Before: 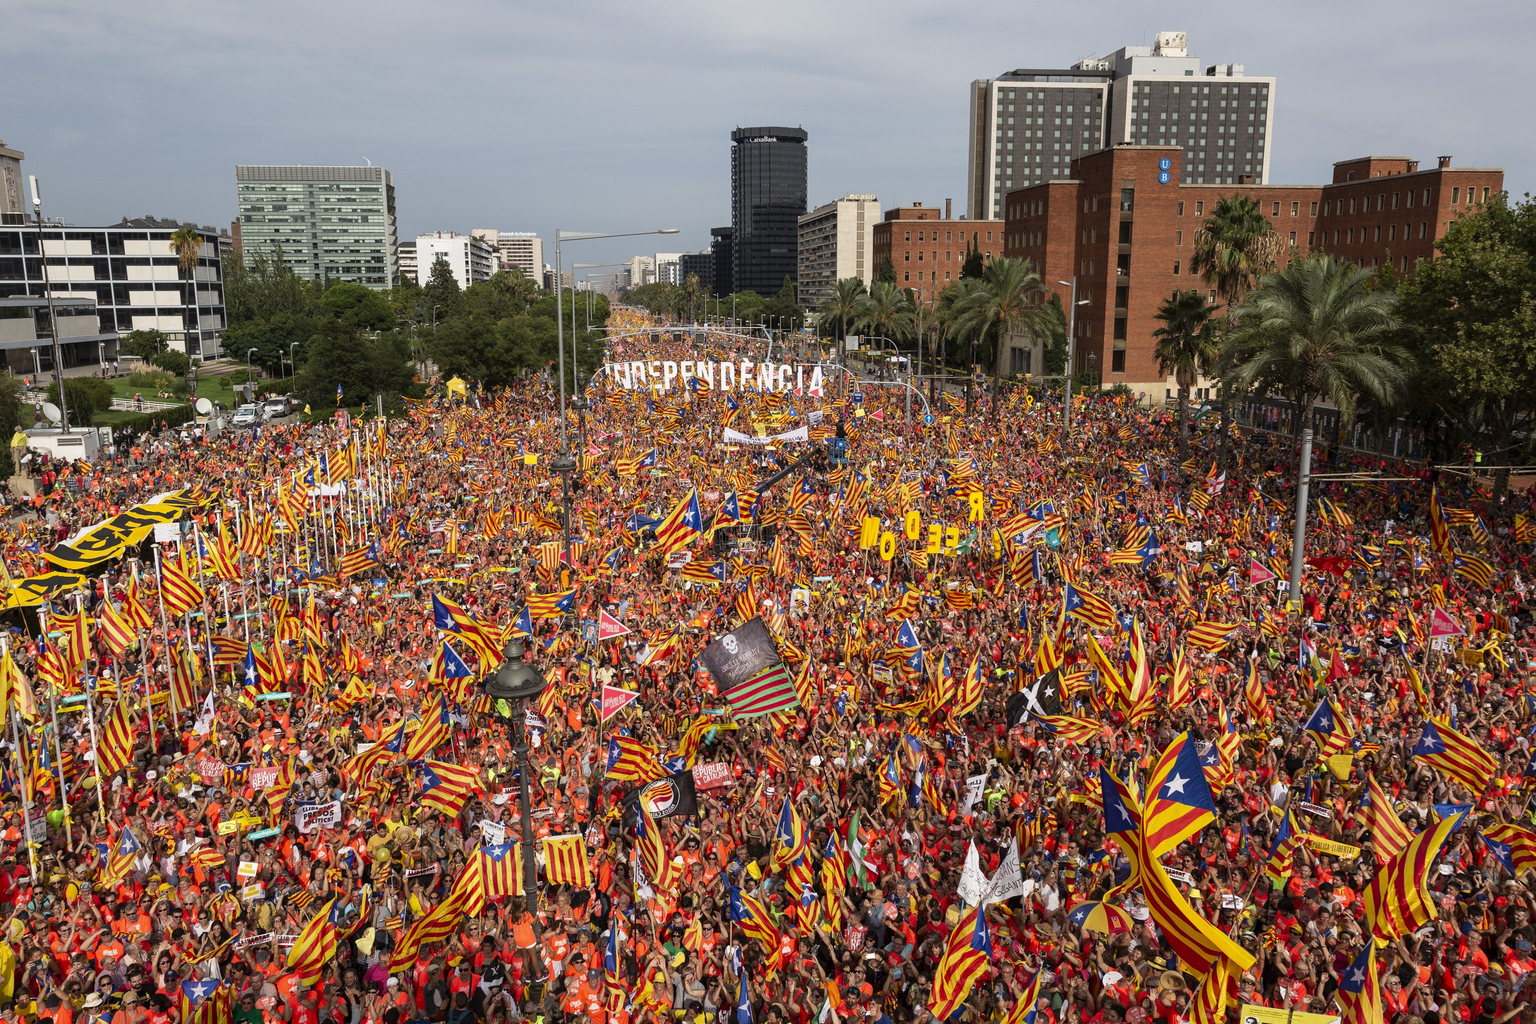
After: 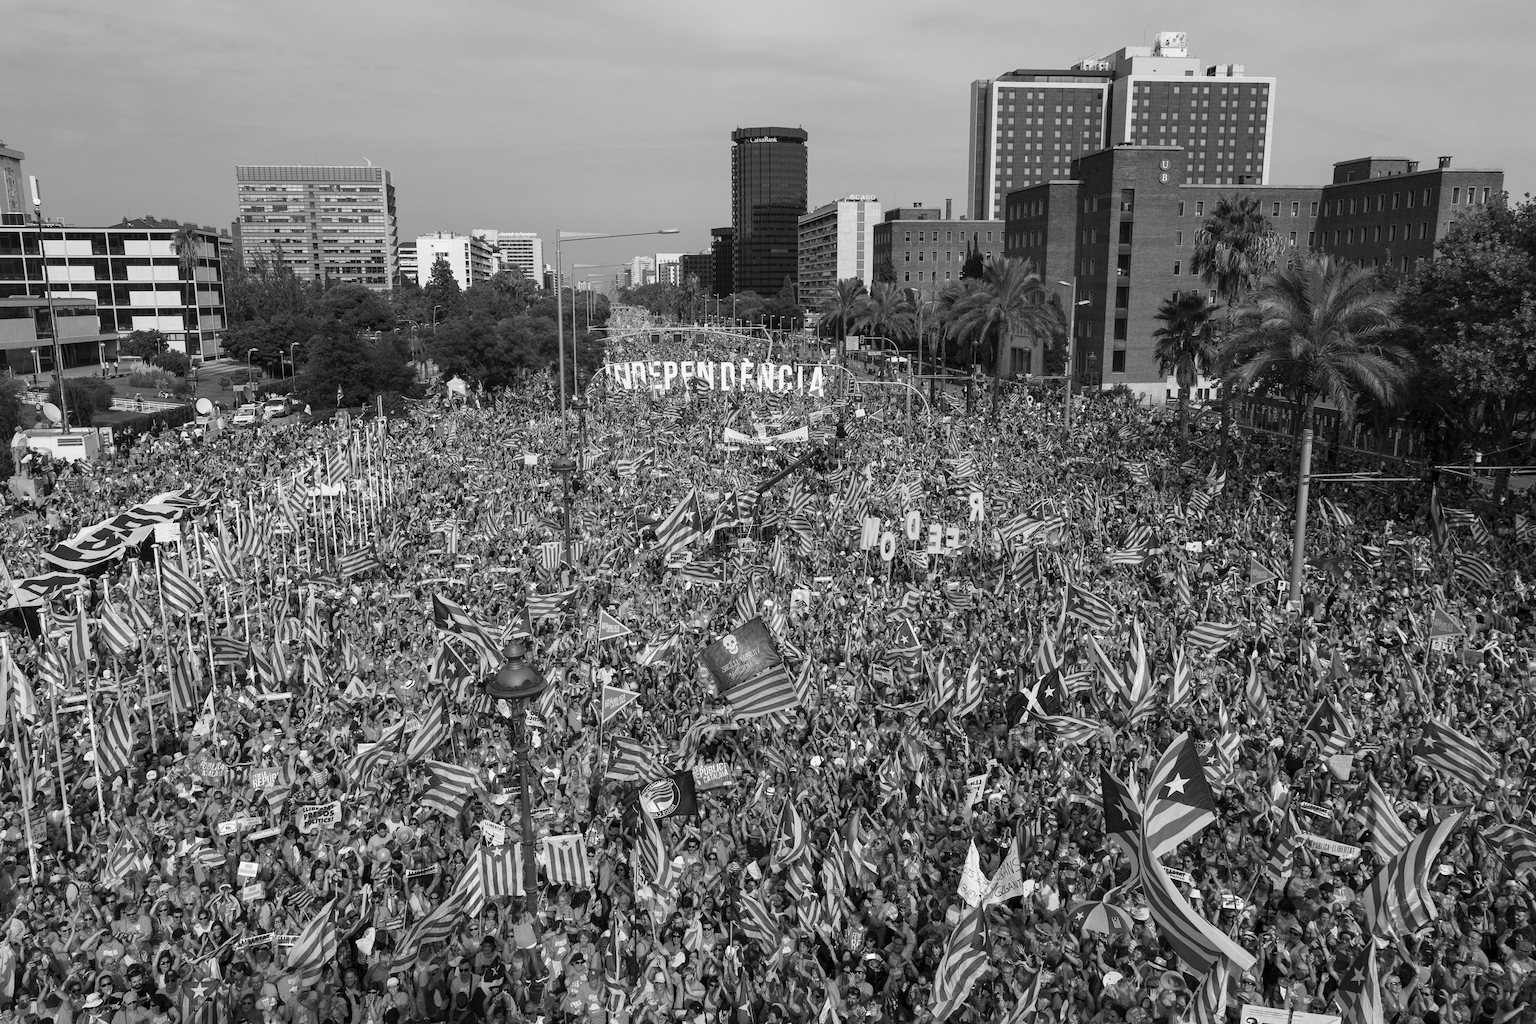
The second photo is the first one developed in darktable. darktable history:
contrast brightness saturation: saturation -0.995
